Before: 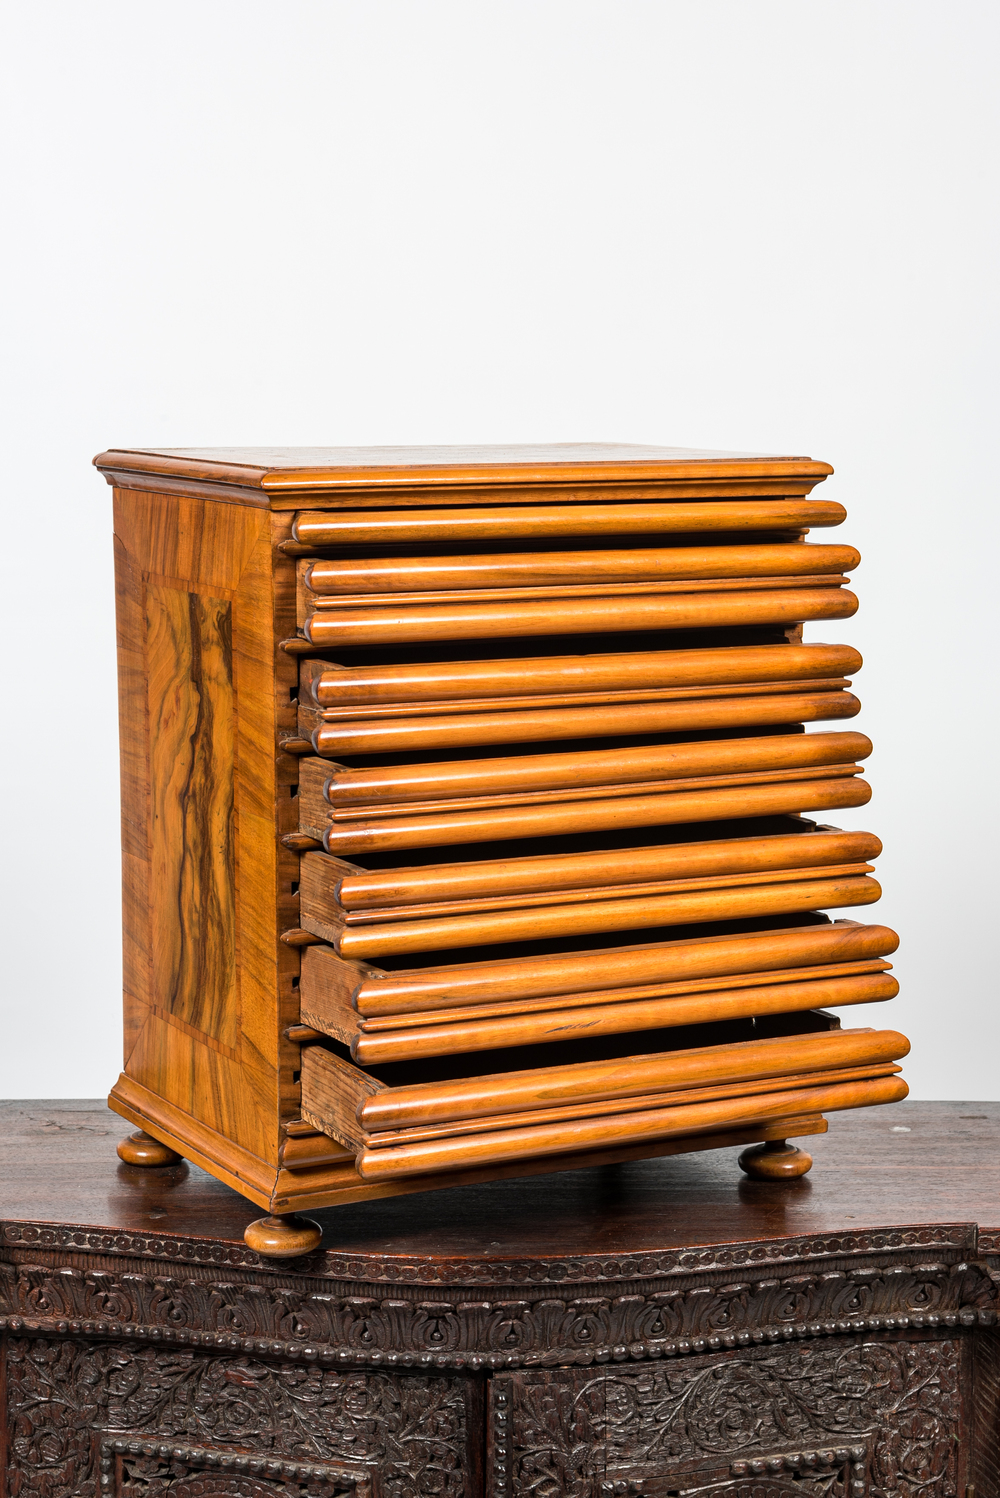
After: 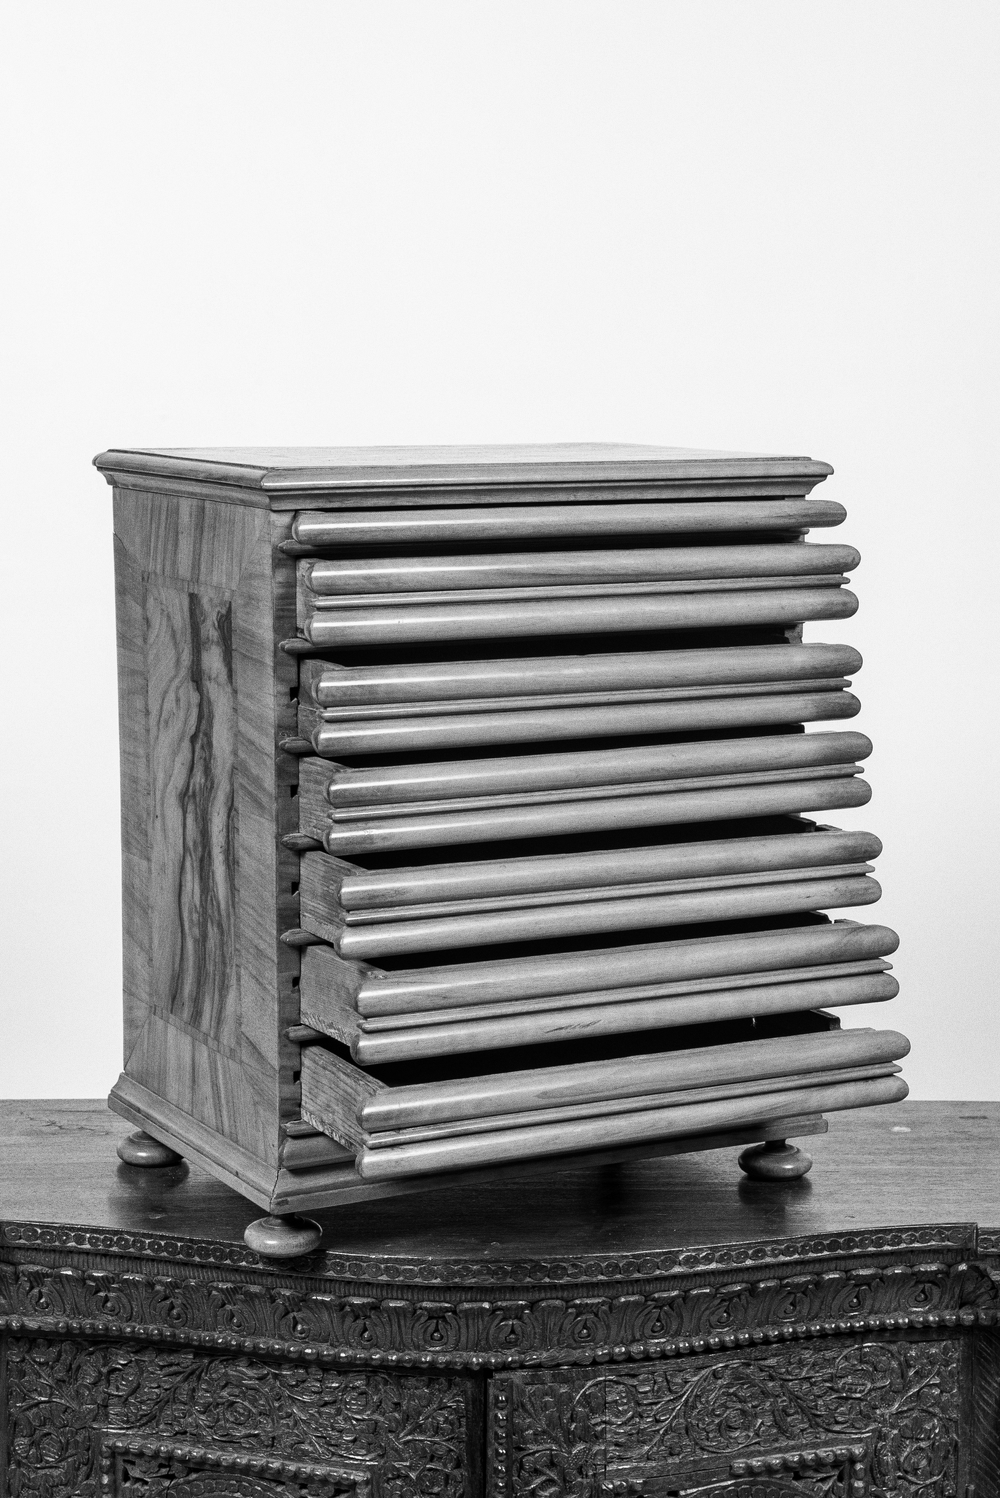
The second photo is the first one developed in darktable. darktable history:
monochrome: on, module defaults
grain: coarseness 0.09 ISO
